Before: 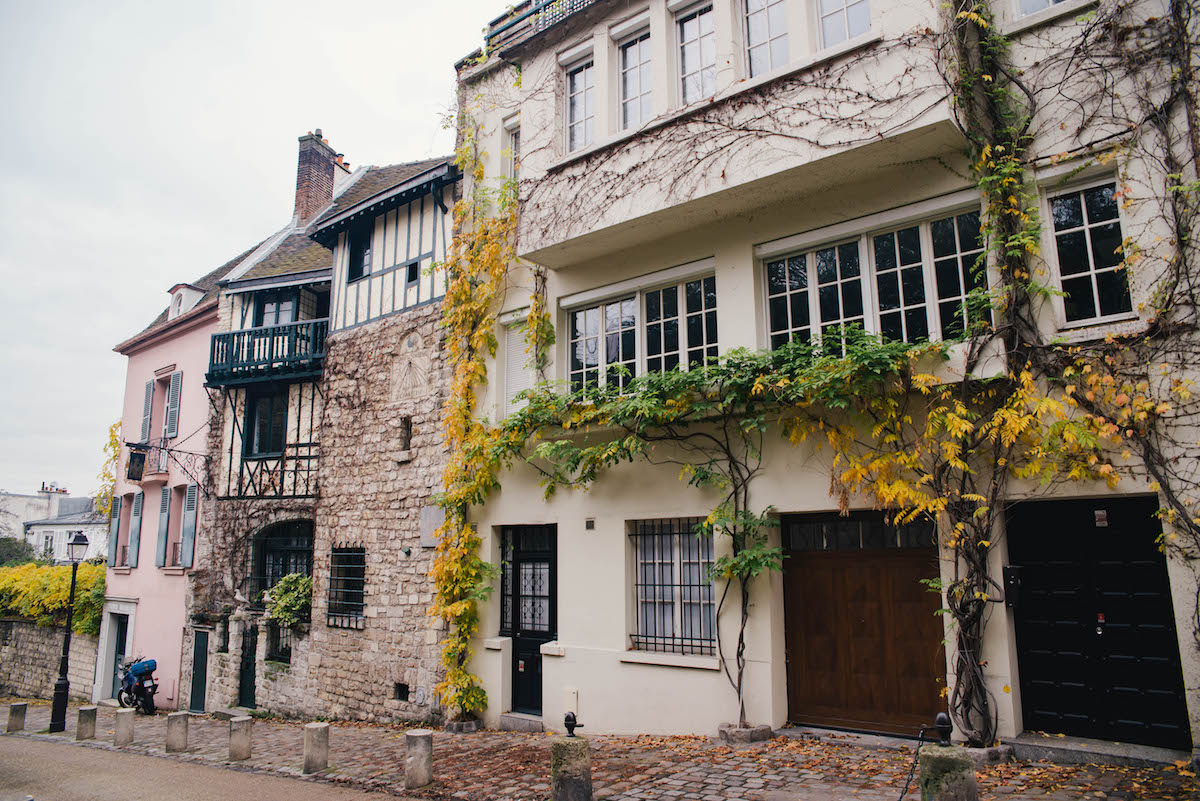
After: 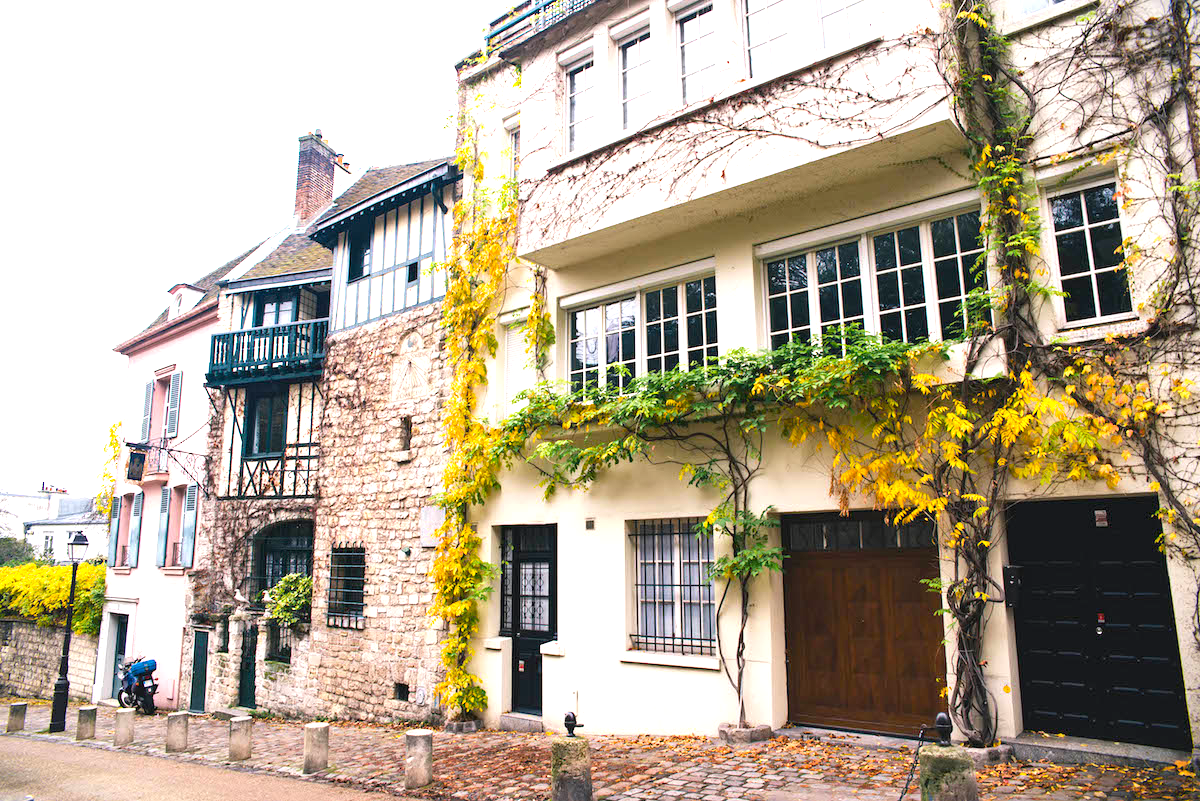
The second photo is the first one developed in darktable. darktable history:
color balance rgb: shadows lift › chroma 0.9%, shadows lift › hue 112.57°, perceptual saturation grading › global saturation 14.872%, global vibrance 20%
exposure: black level correction 0, exposure 1.199 EV, compensate highlight preservation false
